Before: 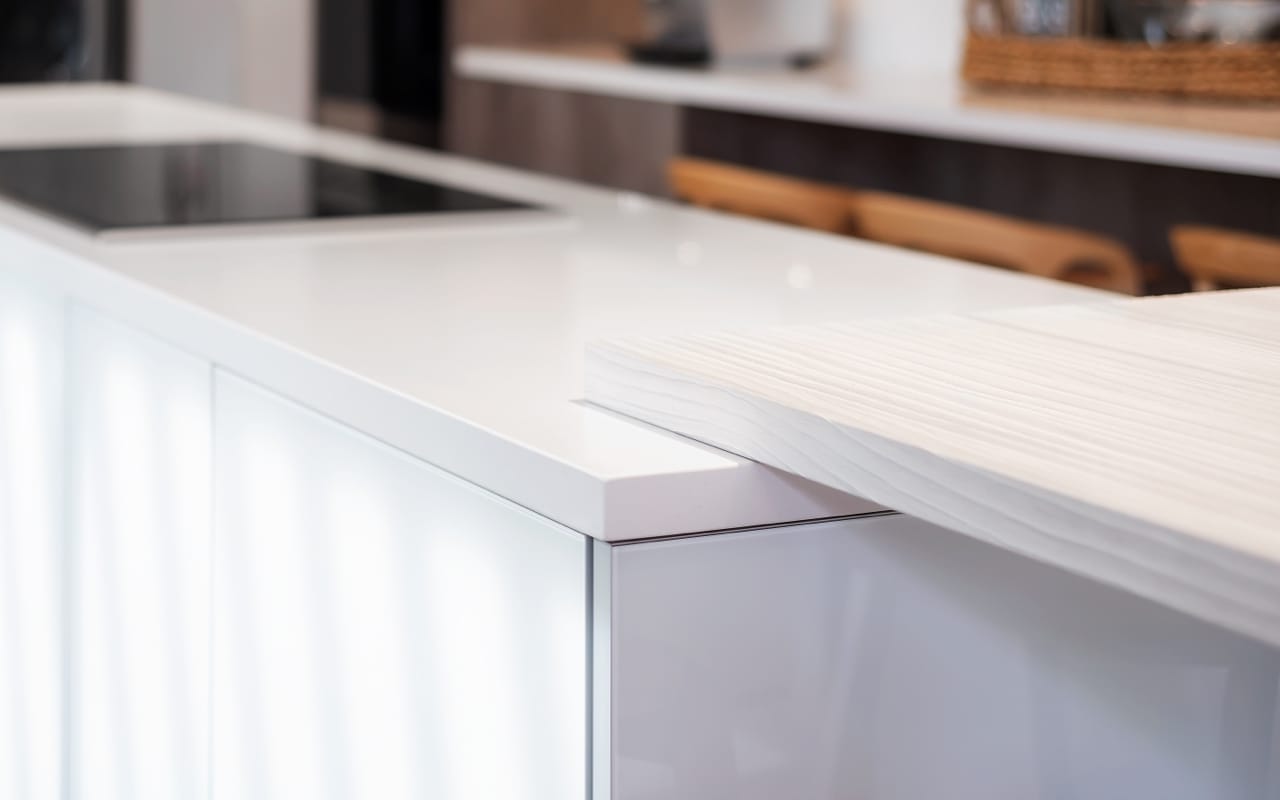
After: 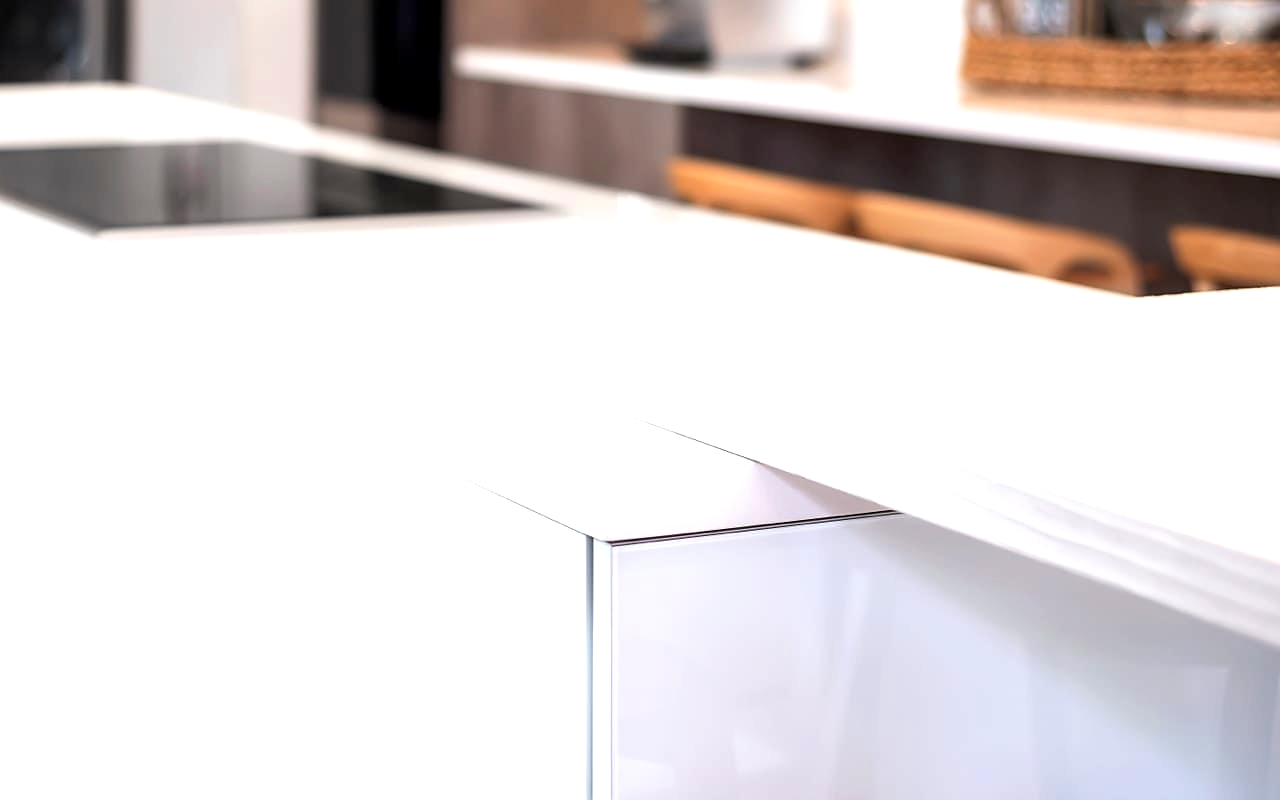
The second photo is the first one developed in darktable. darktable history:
exposure: black level correction 0.001, exposure 1 EV, compensate exposure bias true, compensate highlight preservation false
sharpen: radius 1.611, amount 0.359, threshold 1.415
